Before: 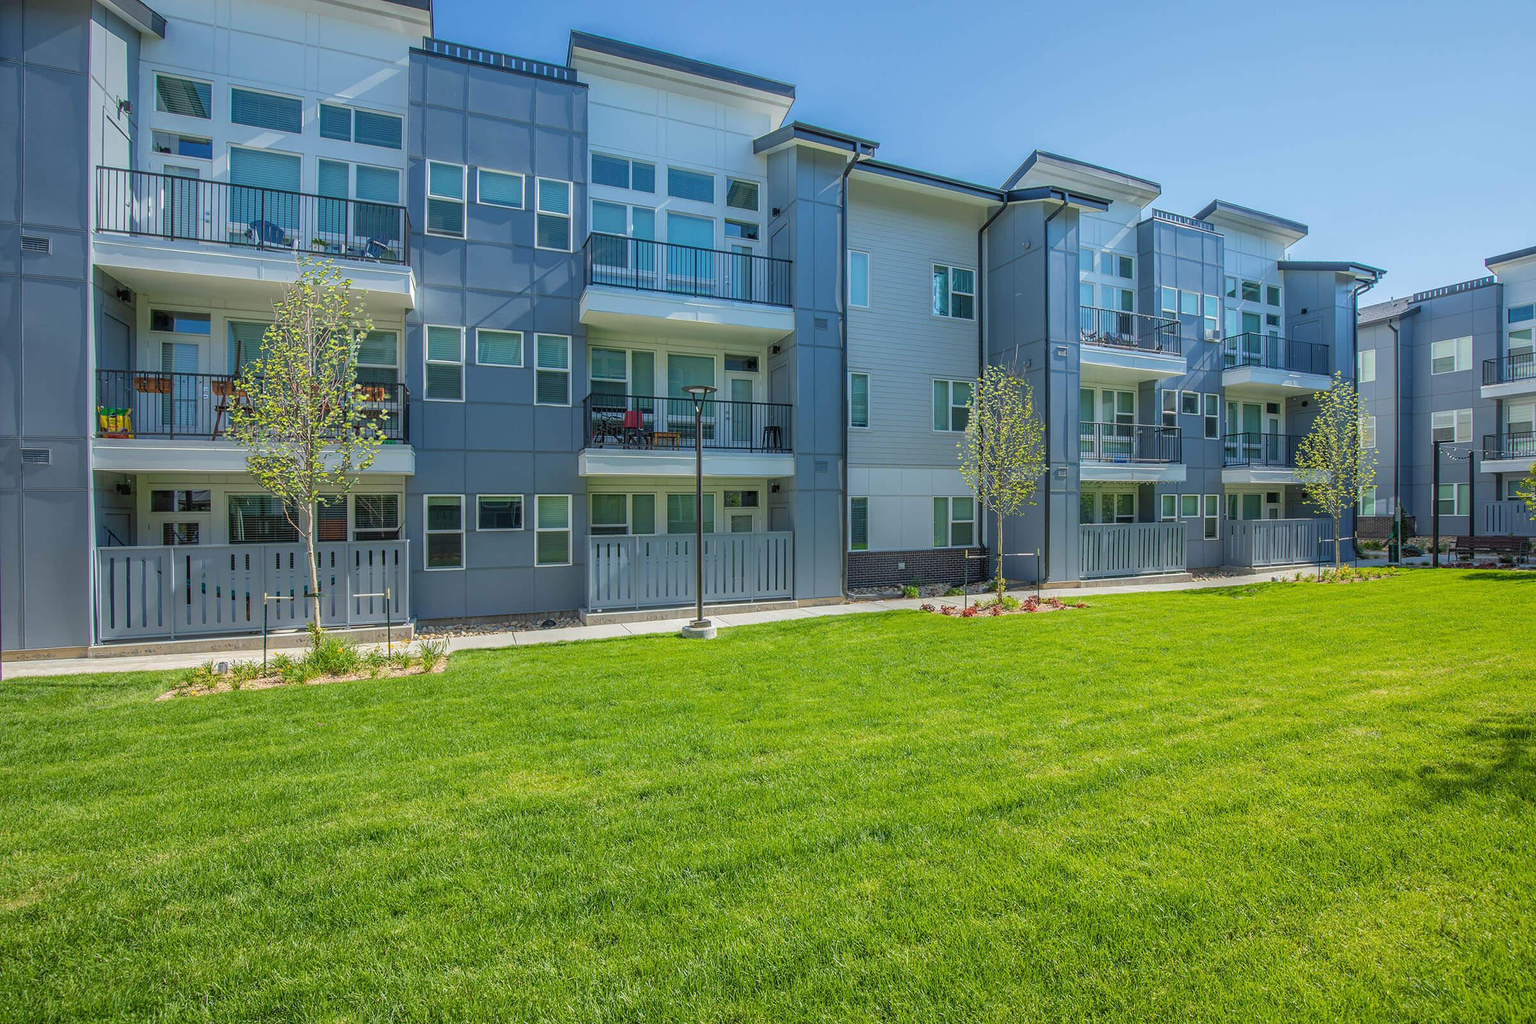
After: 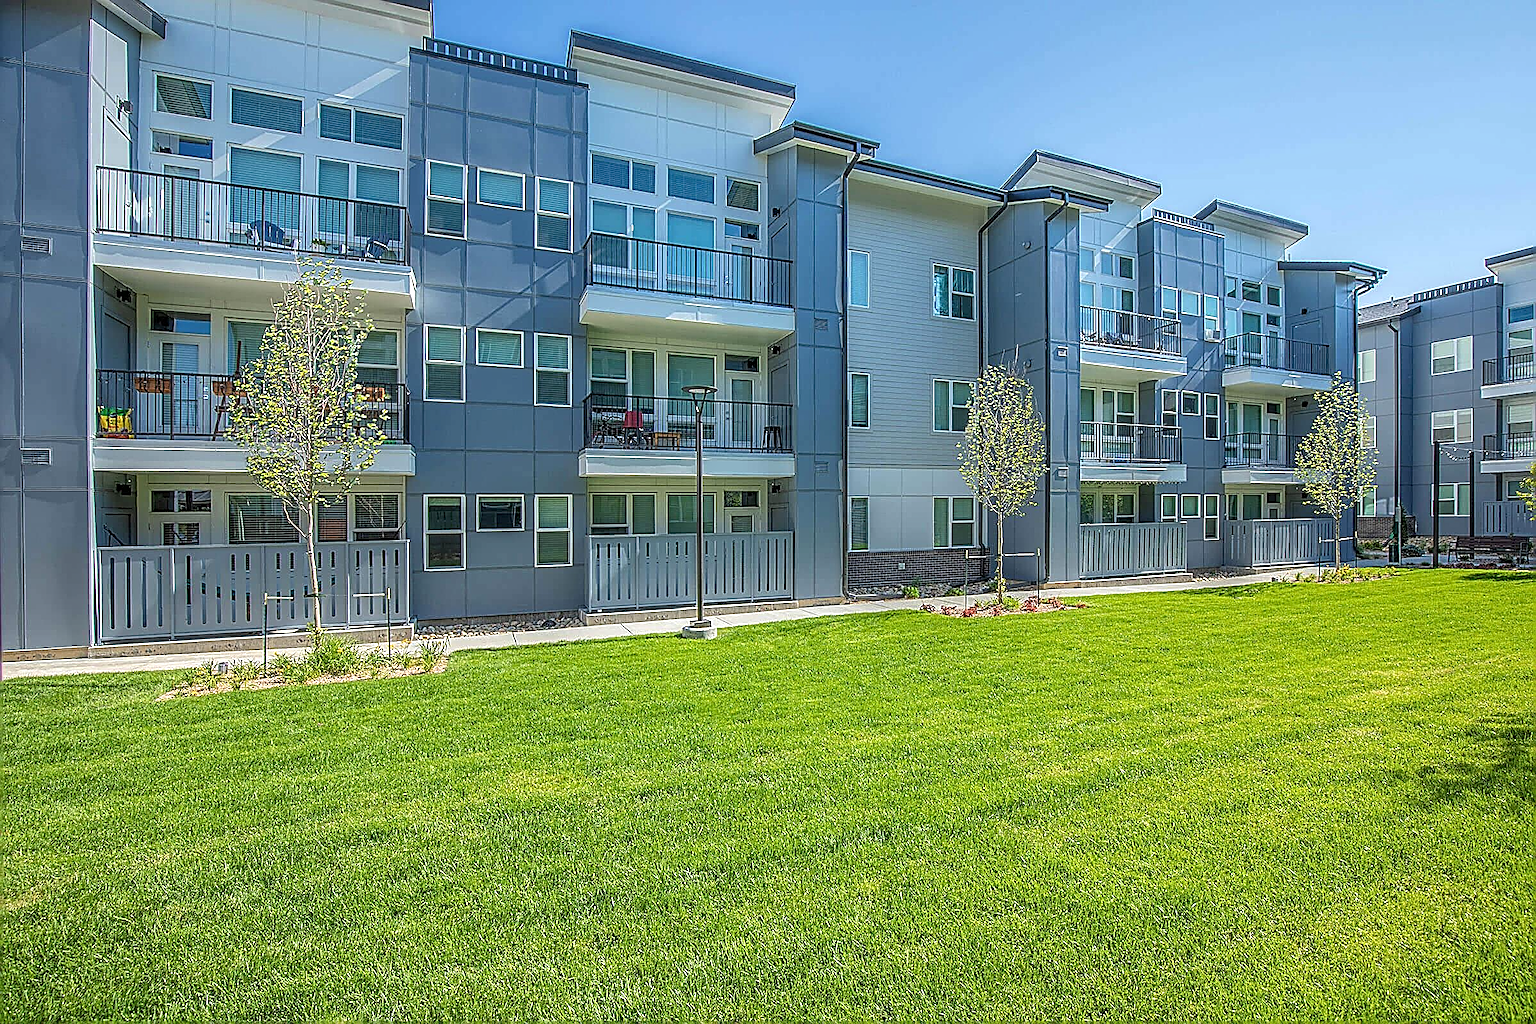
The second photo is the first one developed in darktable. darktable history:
exposure: exposure 0.2 EV, compensate highlight preservation false
local contrast: on, module defaults
sharpen: amount 1.999
